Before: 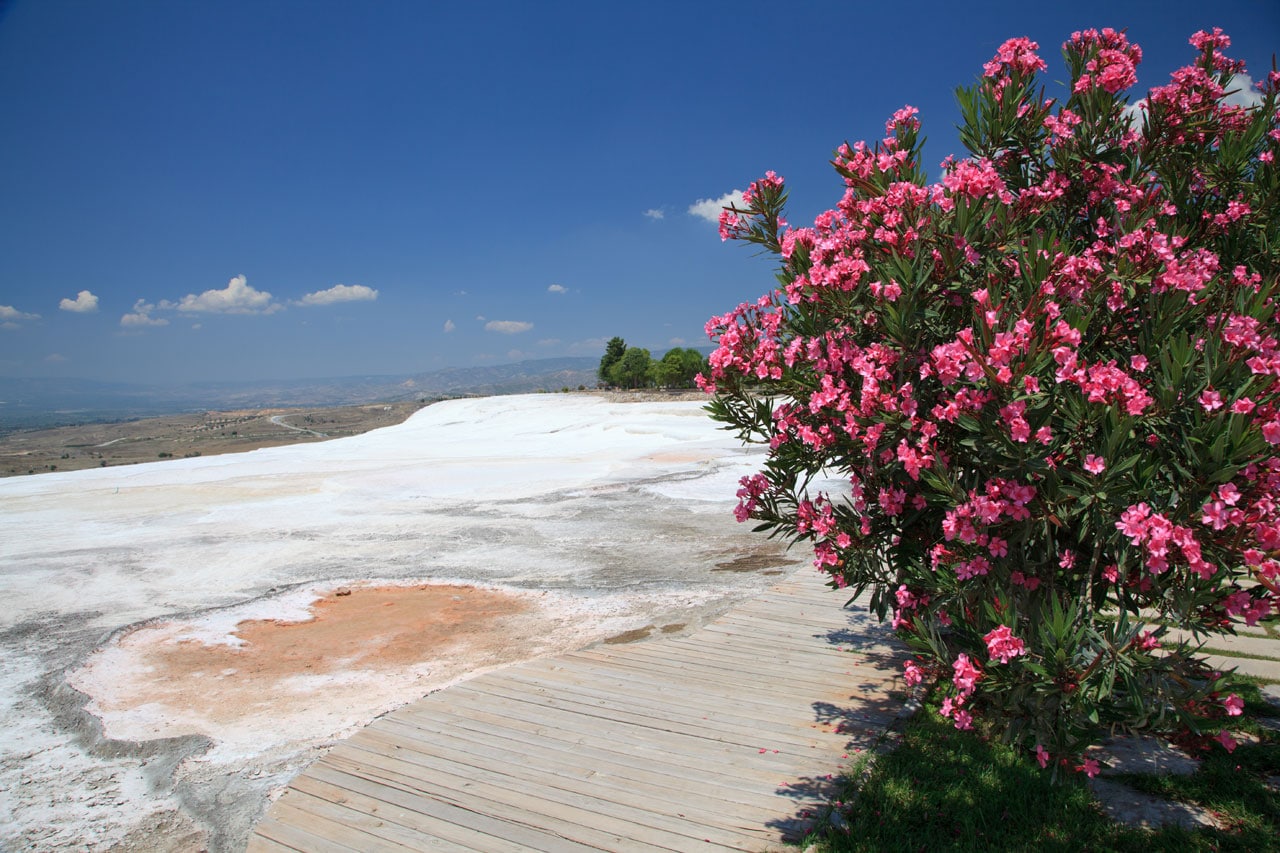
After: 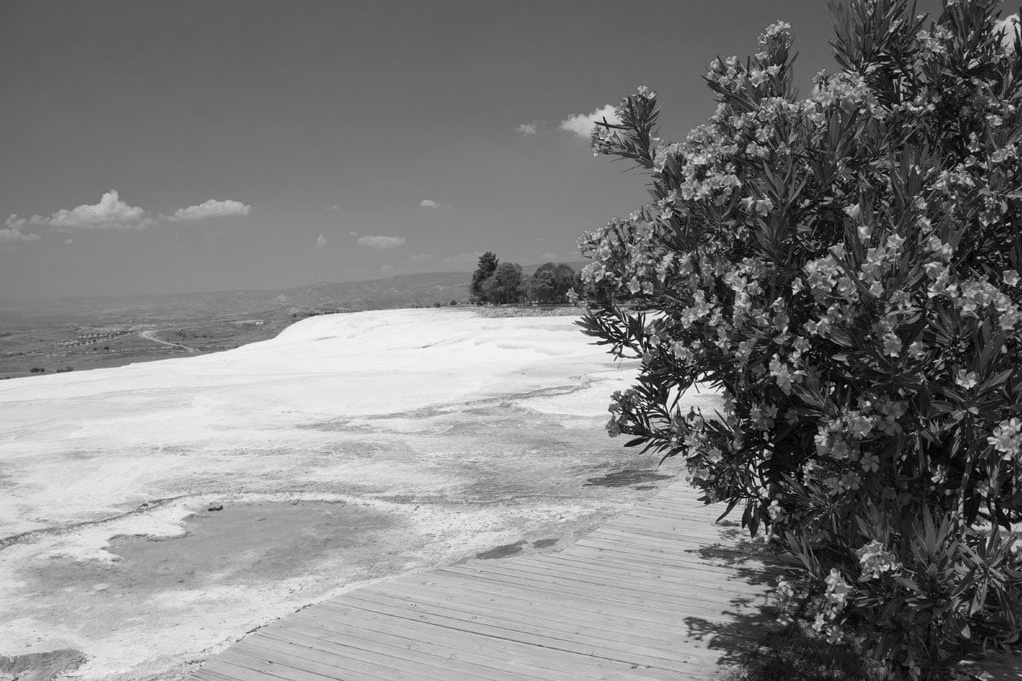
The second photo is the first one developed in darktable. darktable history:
monochrome: a 14.95, b -89.96
crop and rotate: left 10.071%, top 10.071%, right 10.02%, bottom 10.02%
white balance: red 0.871, blue 1.249
